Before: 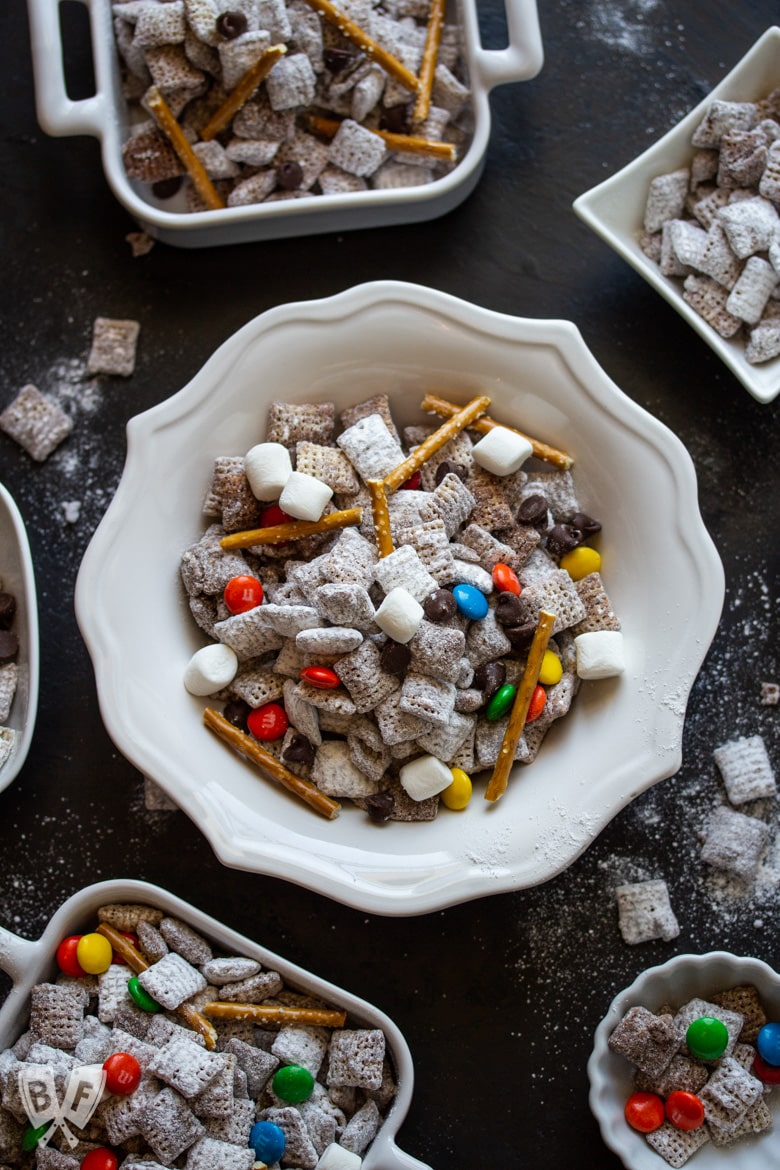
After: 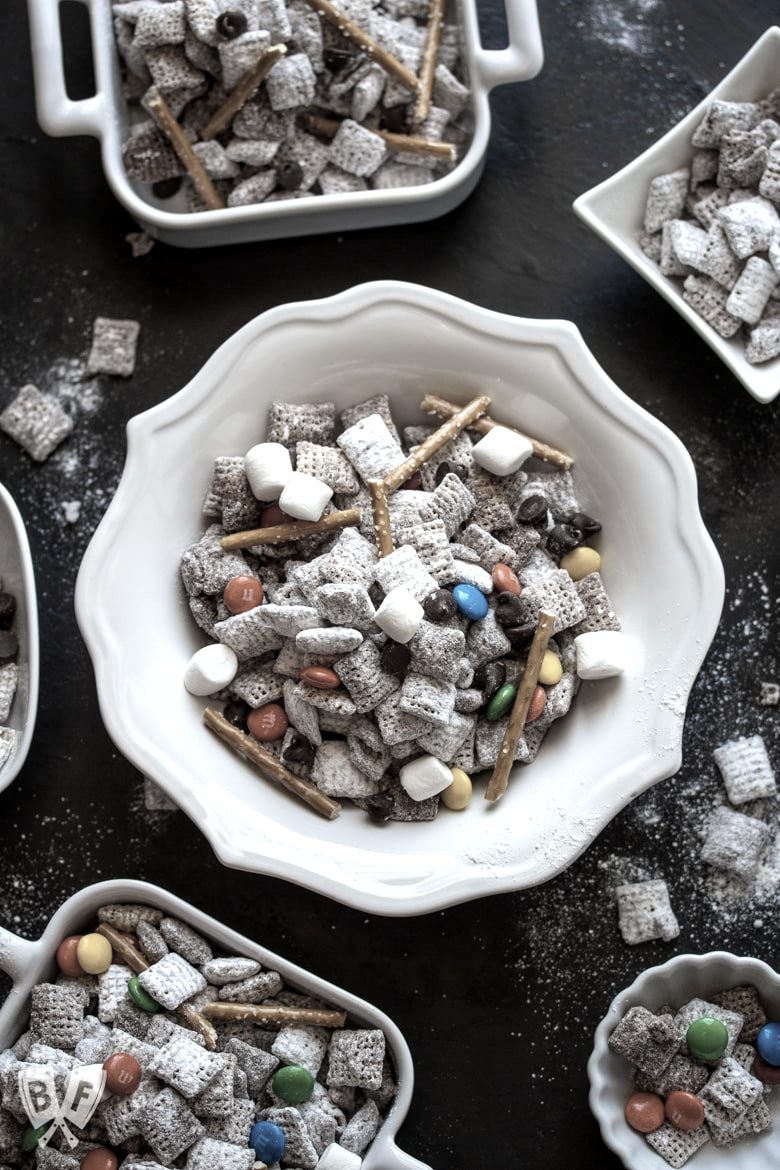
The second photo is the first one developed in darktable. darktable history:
local contrast: highlights 104%, shadows 101%, detail 119%, midtone range 0.2
color zones: curves: ch1 [(0.238, 0.163) (0.476, 0.2) (0.733, 0.322) (0.848, 0.134)]
exposure: black level correction 0, exposure 0.394 EV, compensate highlight preservation false
